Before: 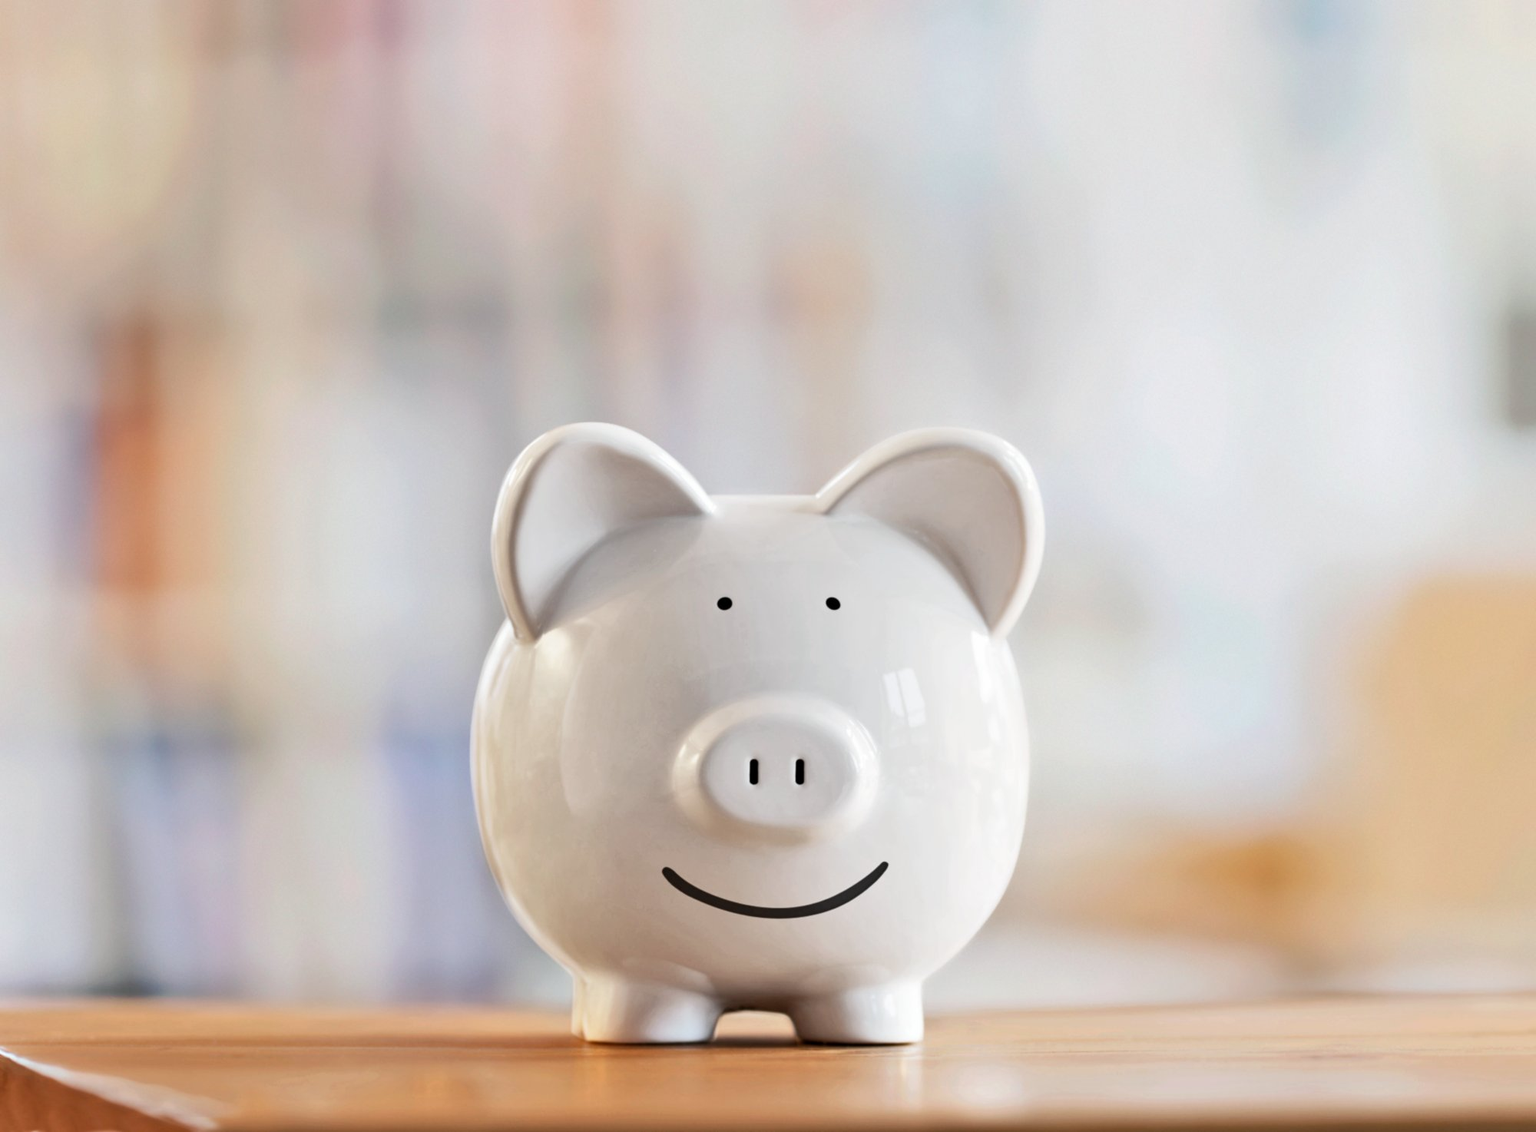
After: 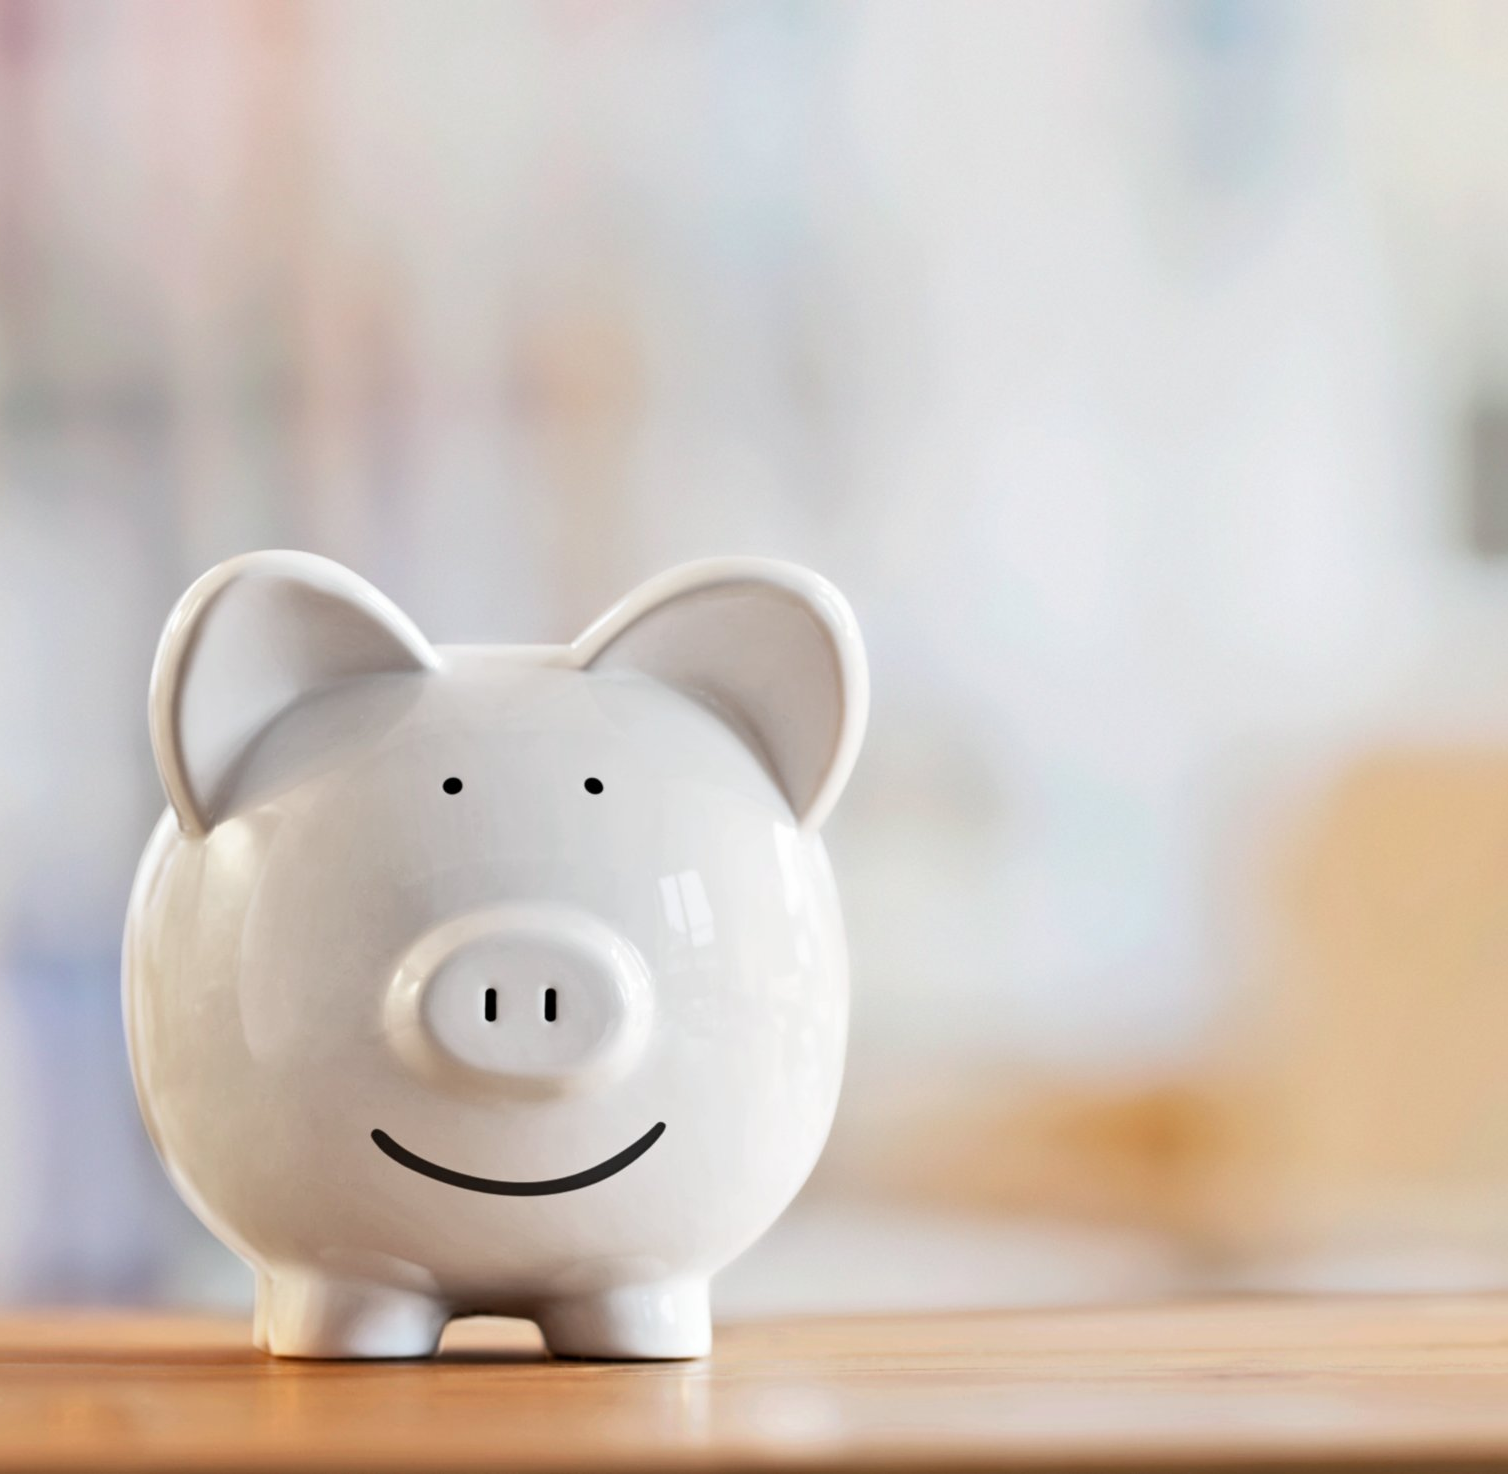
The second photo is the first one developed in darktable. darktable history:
crop and rotate: left 24.6%
exposure: compensate highlight preservation false
